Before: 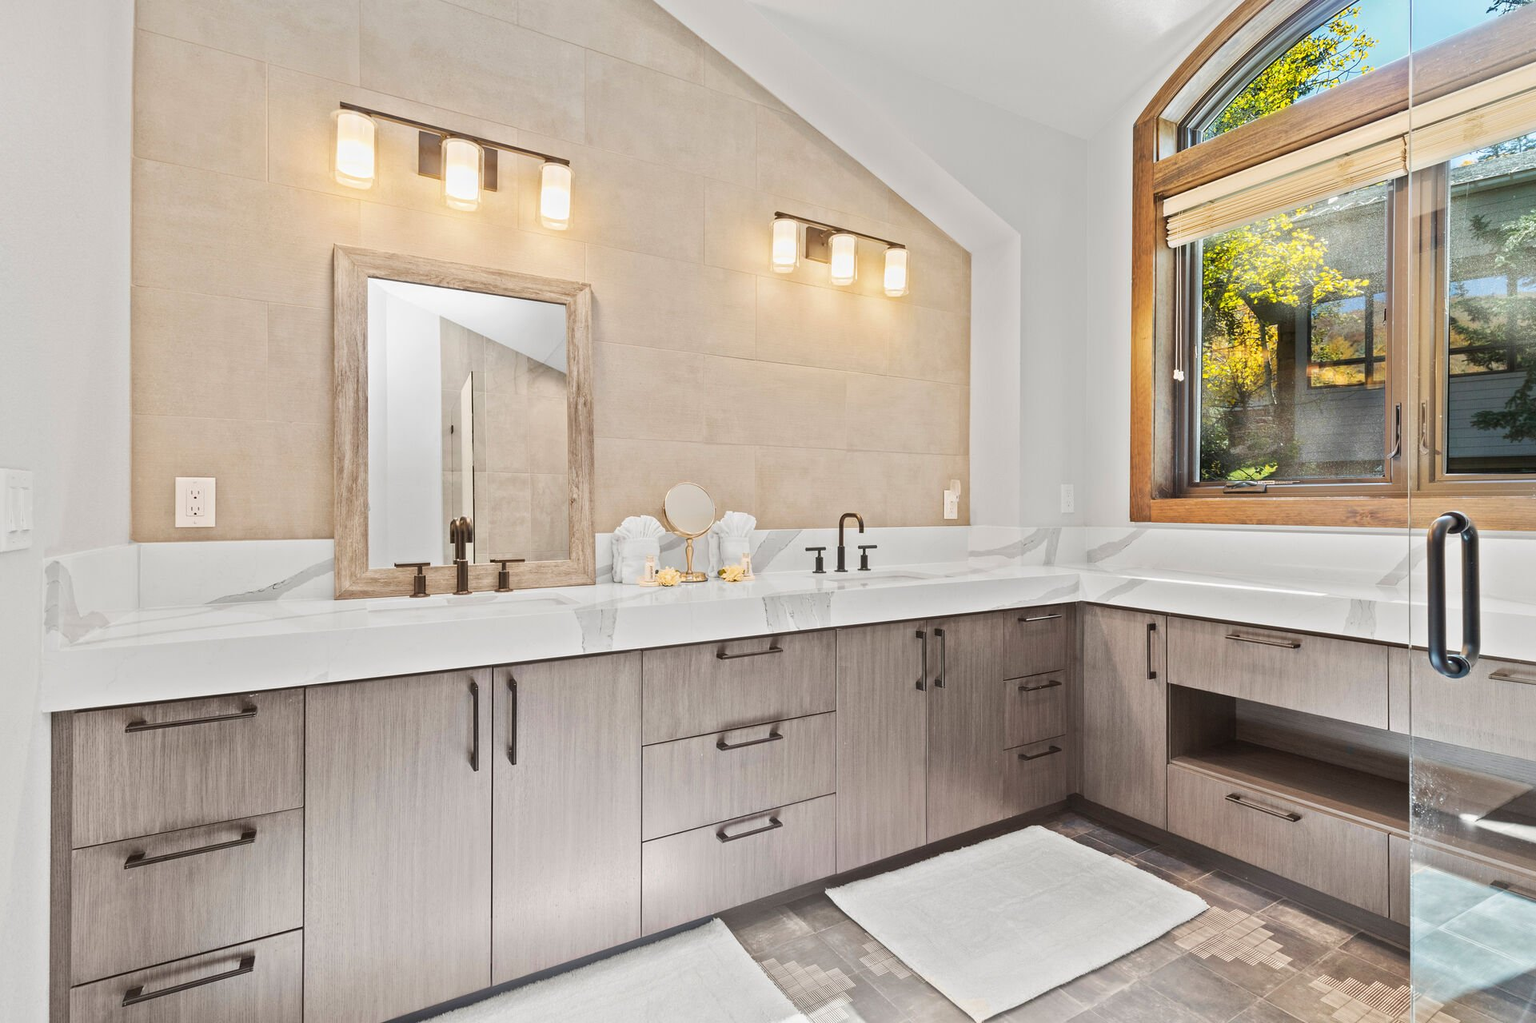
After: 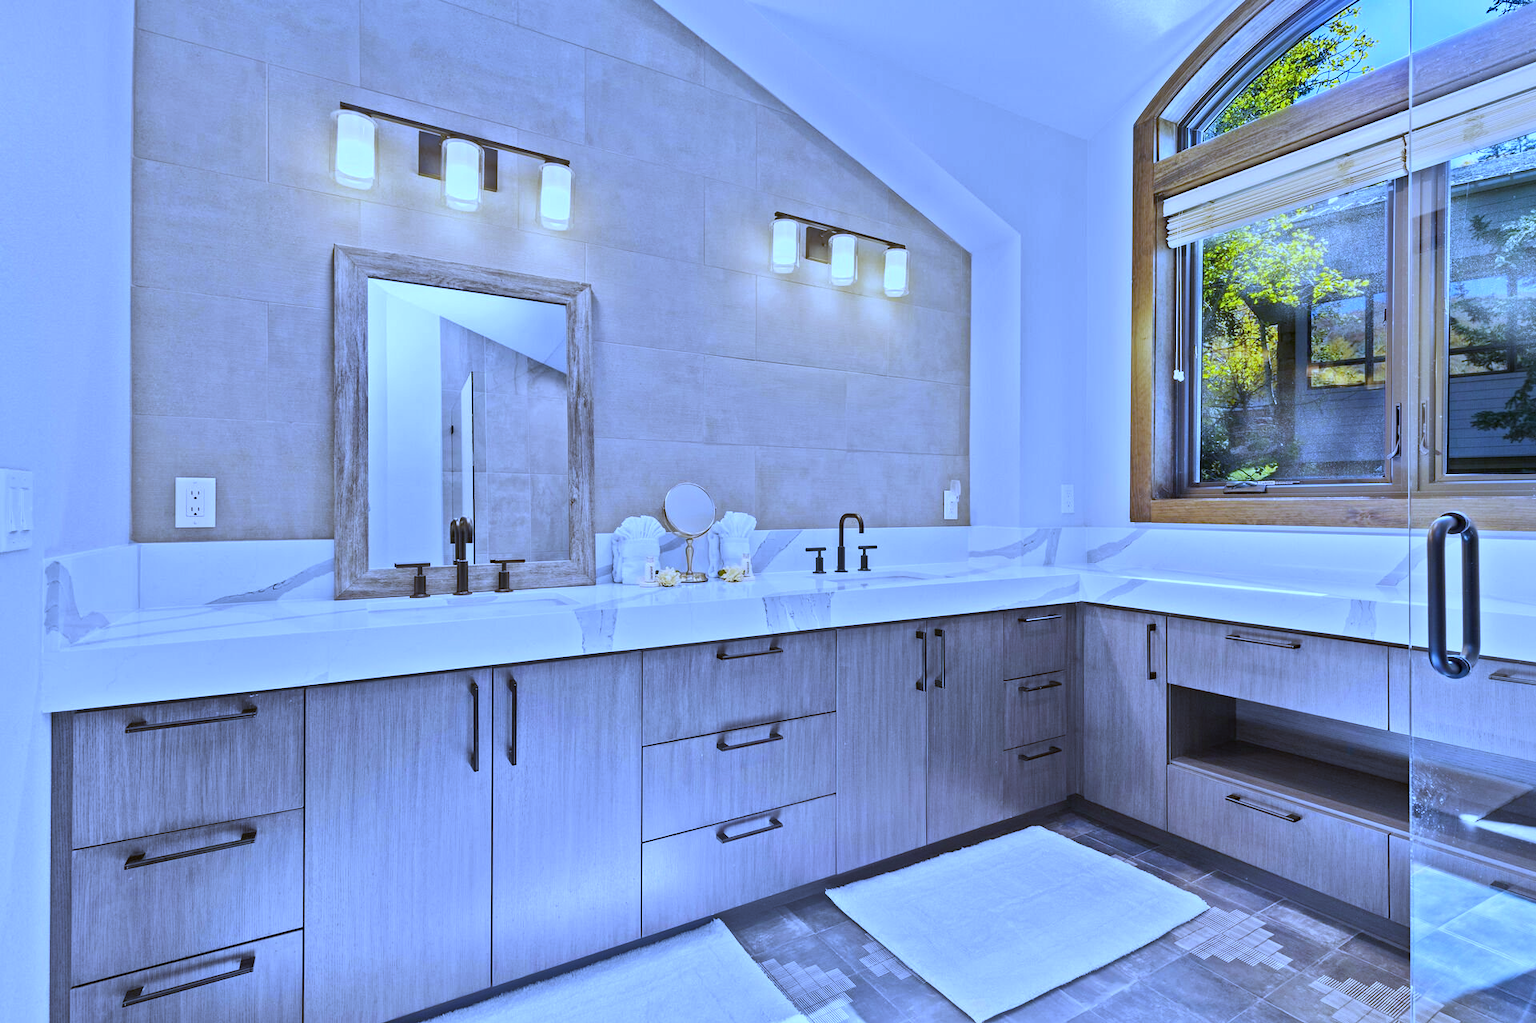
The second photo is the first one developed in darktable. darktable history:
white balance: red 0.766, blue 1.537
shadows and highlights: highlights color adjustment 0%, low approximation 0.01, soften with gaussian
haze removal: compatibility mode true, adaptive false
